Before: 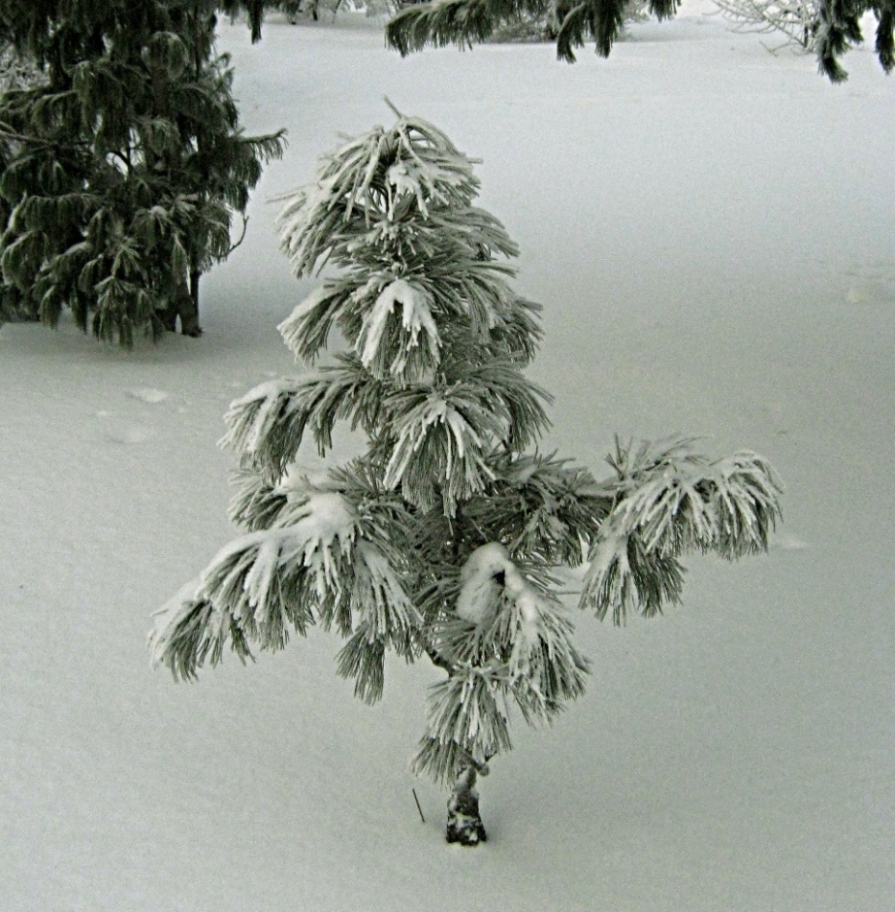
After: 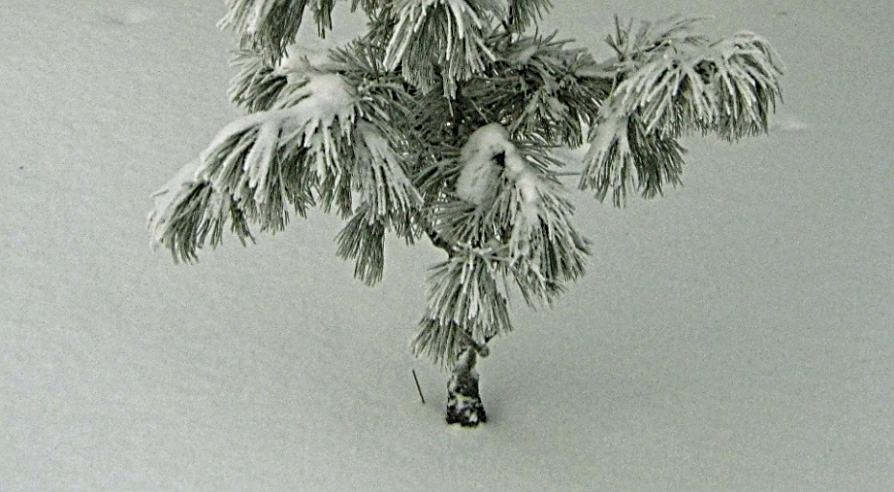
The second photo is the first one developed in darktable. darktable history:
local contrast: detail 110%
crop and rotate: top 46%, right 0.086%
sharpen: on, module defaults
